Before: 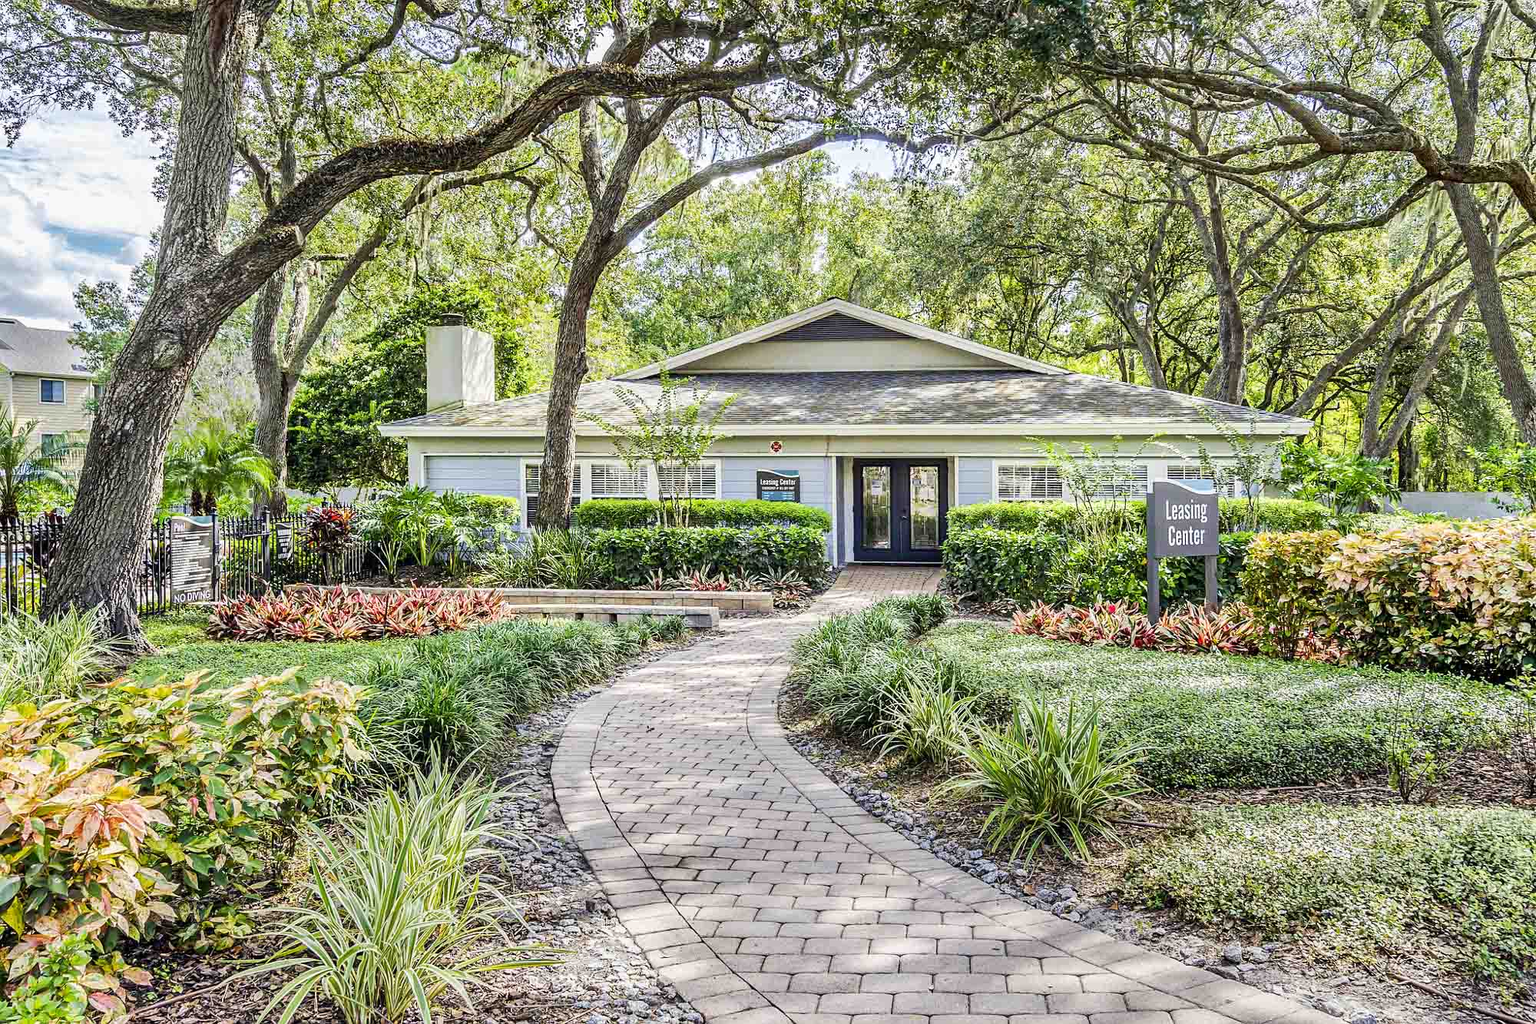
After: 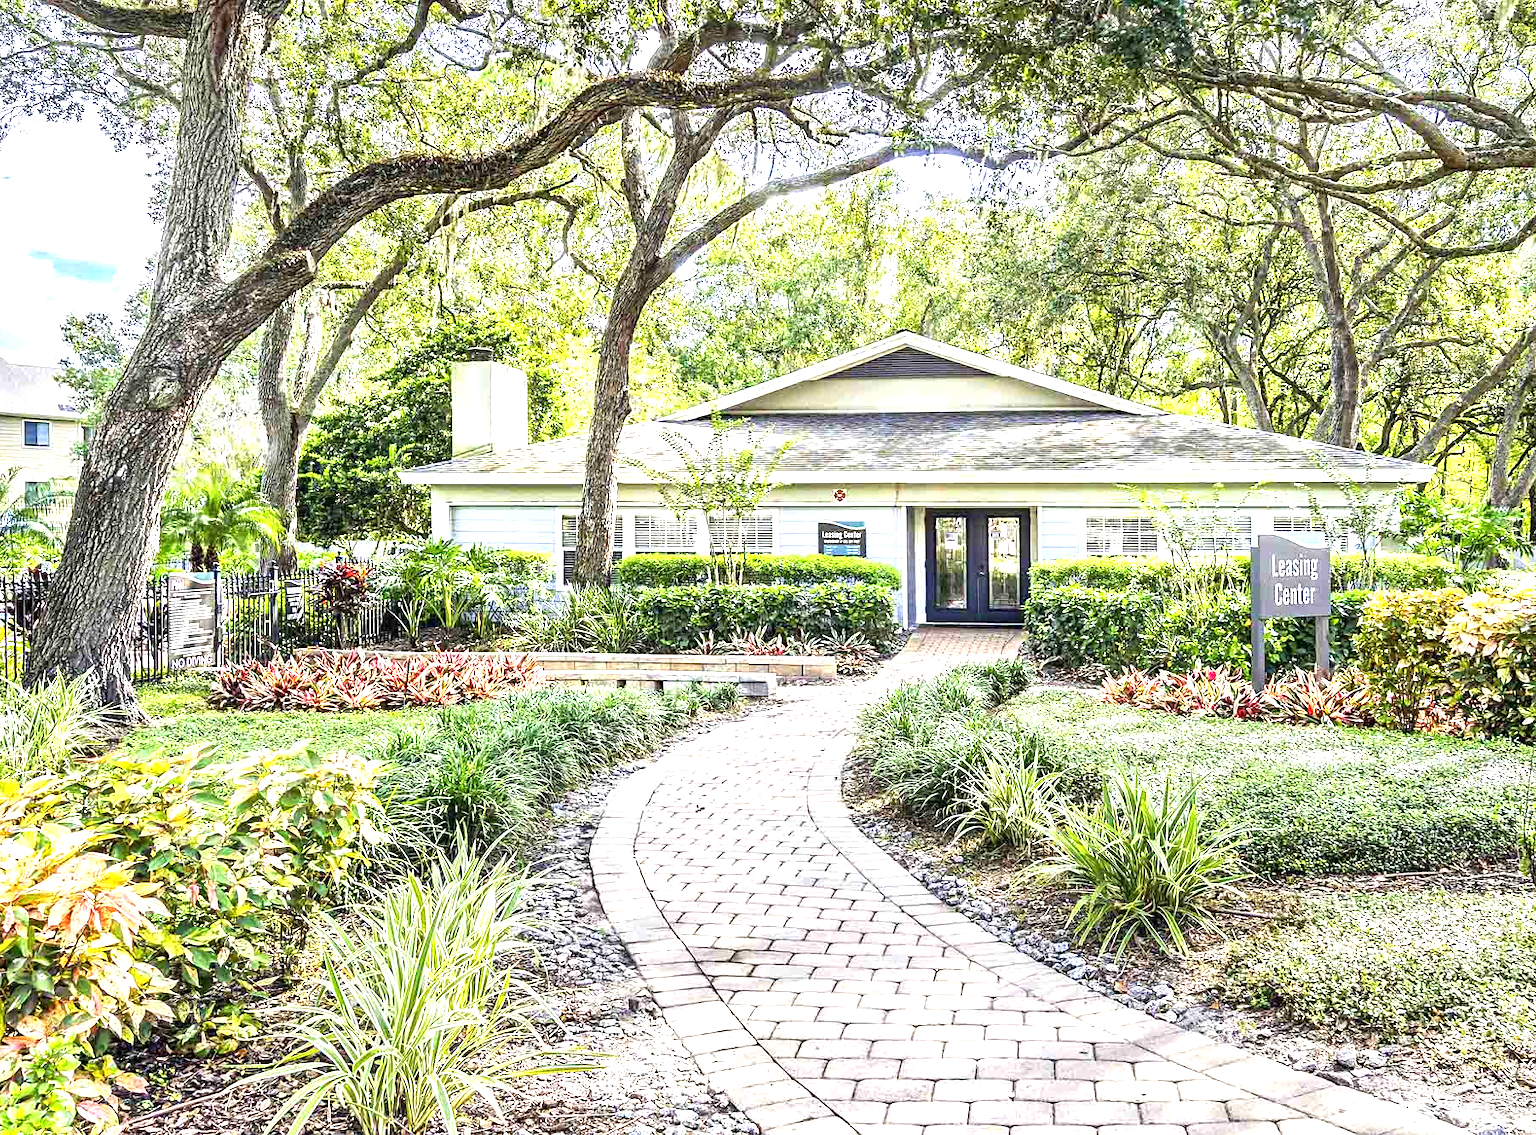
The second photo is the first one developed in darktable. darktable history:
crop and rotate: left 1.291%, right 8.532%
exposure: black level correction 0, exposure 1.098 EV, compensate highlight preservation false
